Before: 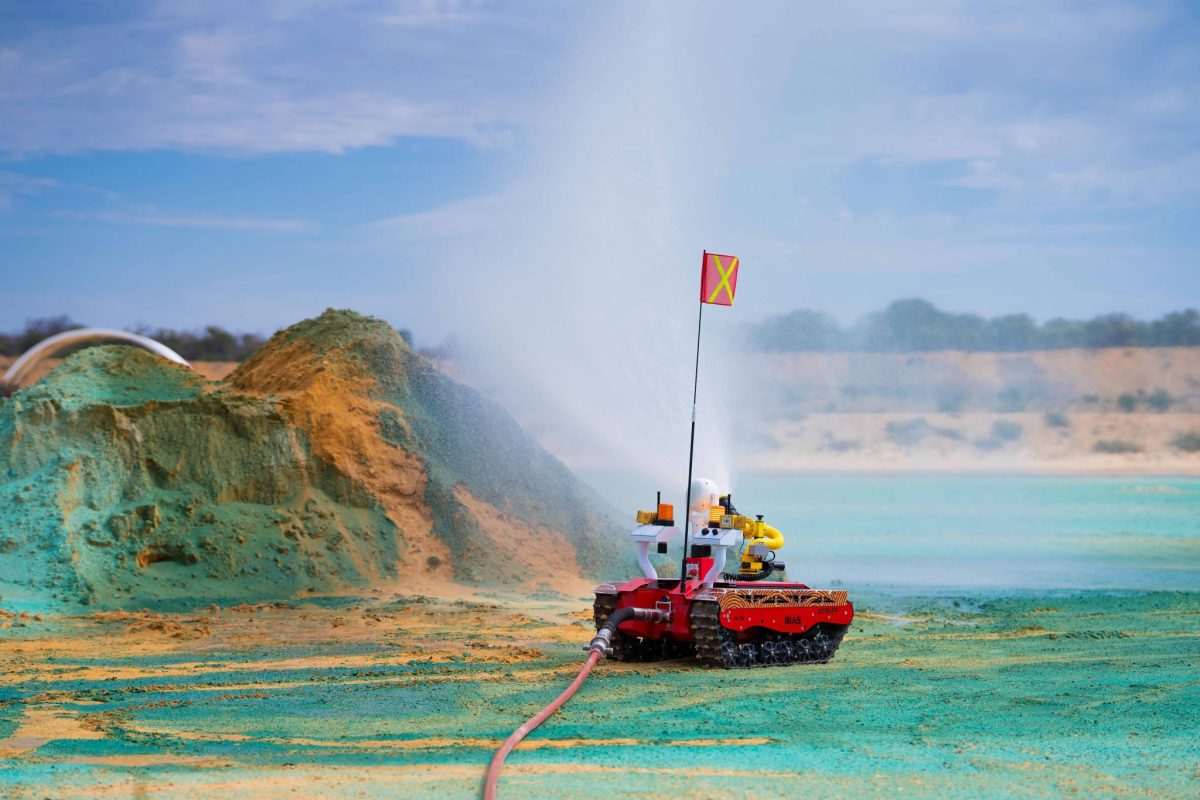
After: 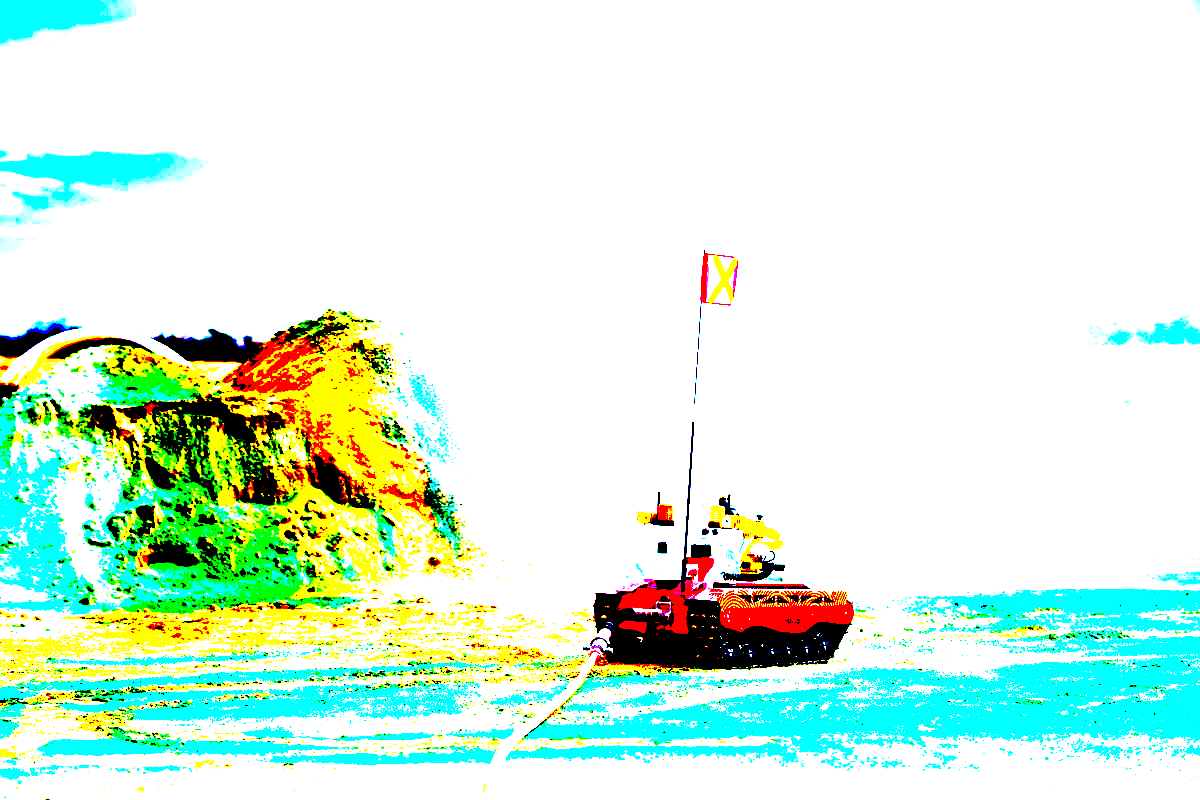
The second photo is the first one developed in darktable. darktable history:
exposure: black level correction 0.098, exposure 3.077 EV, compensate highlight preservation false
